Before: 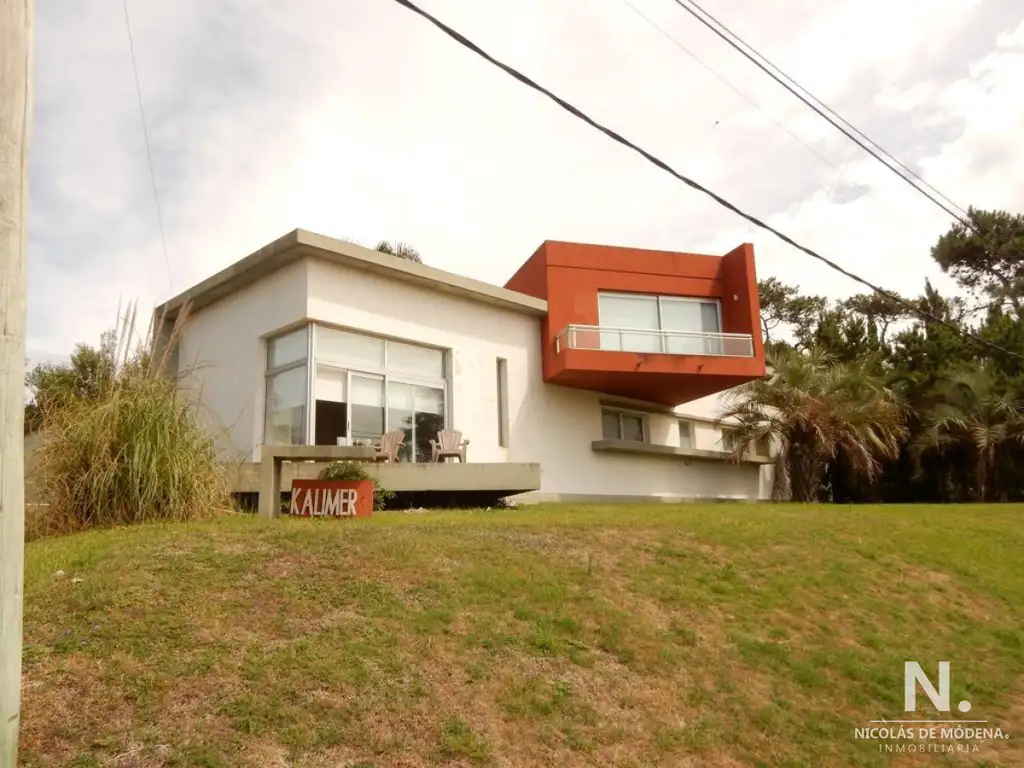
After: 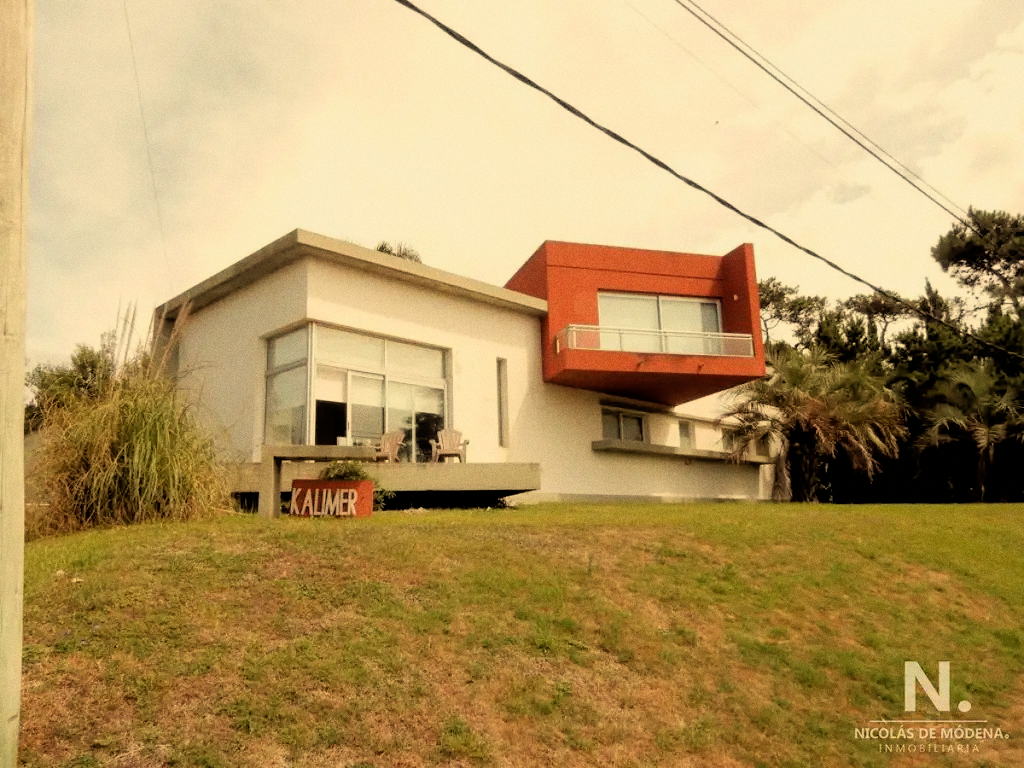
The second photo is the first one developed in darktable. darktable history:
grain: coarseness 3.21 ISO
white balance: red 1.08, blue 0.791
filmic rgb: black relative exposure -3.92 EV, white relative exposure 3.14 EV, hardness 2.87
